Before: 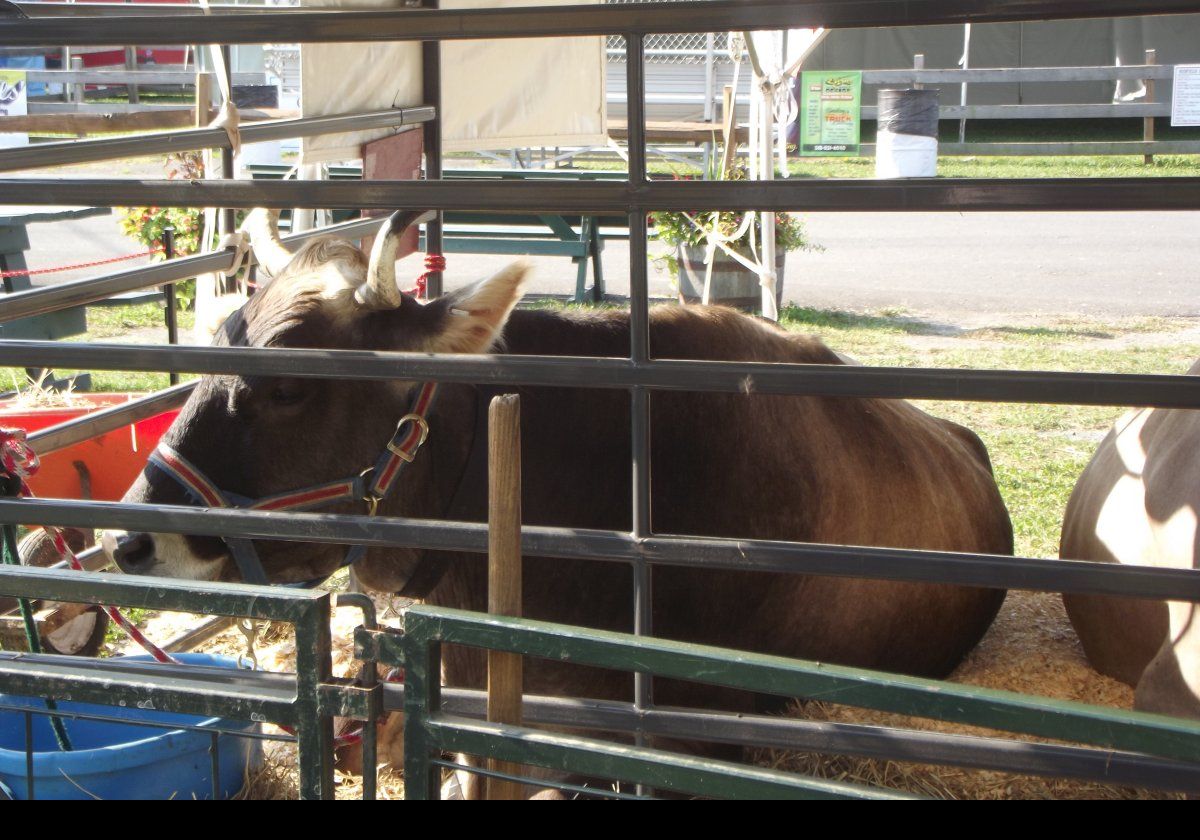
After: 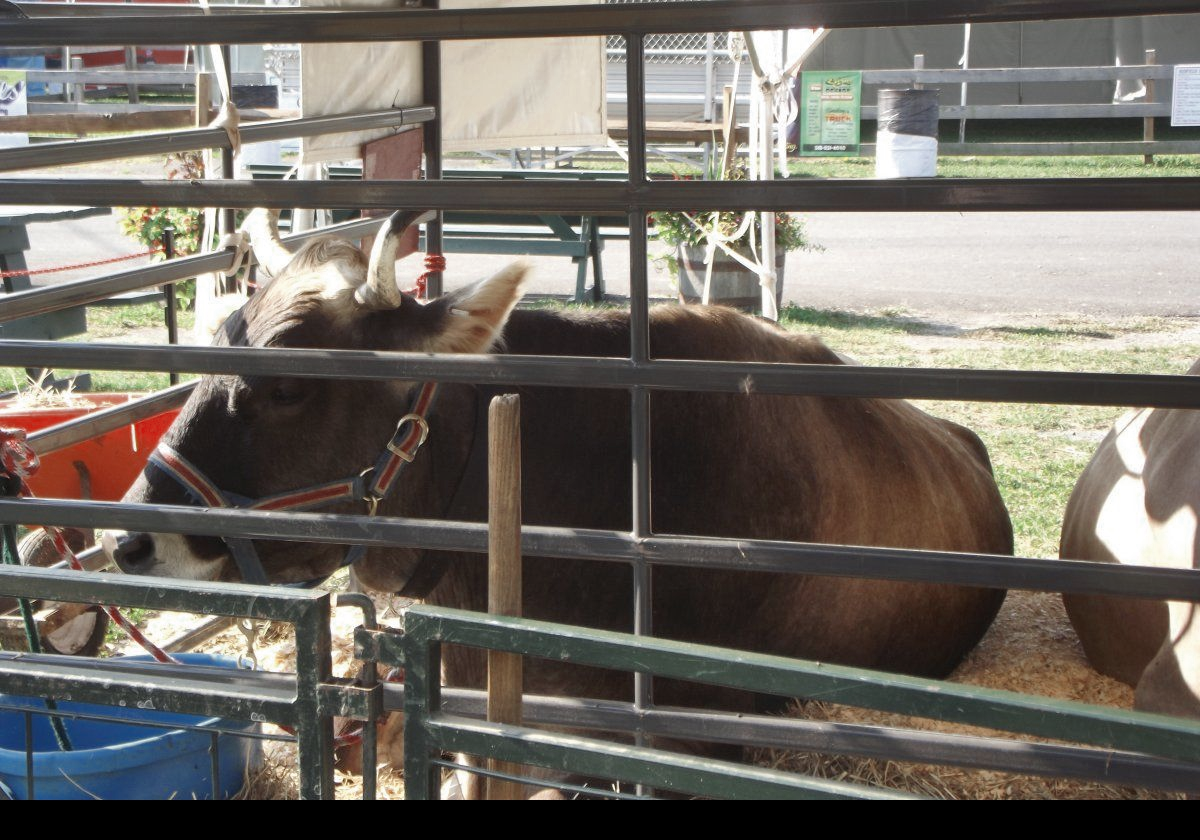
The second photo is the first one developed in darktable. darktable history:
color zones: curves: ch0 [(0, 0.5) (0.125, 0.4) (0.25, 0.5) (0.375, 0.4) (0.5, 0.4) (0.625, 0.35) (0.75, 0.35) (0.875, 0.5)]; ch1 [(0, 0.35) (0.125, 0.45) (0.25, 0.35) (0.375, 0.35) (0.5, 0.35) (0.625, 0.35) (0.75, 0.45) (0.875, 0.35)]; ch2 [(0, 0.6) (0.125, 0.5) (0.25, 0.5) (0.375, 0.6) (0.5, 0.6) (0.625, 0.5) (0.75, 0.5) (0.875, 0.5)]
shadows and highlights: radius 108.52, shadows 40.68, highlights -72.88, low approximation 0.01, soften with gaussian
